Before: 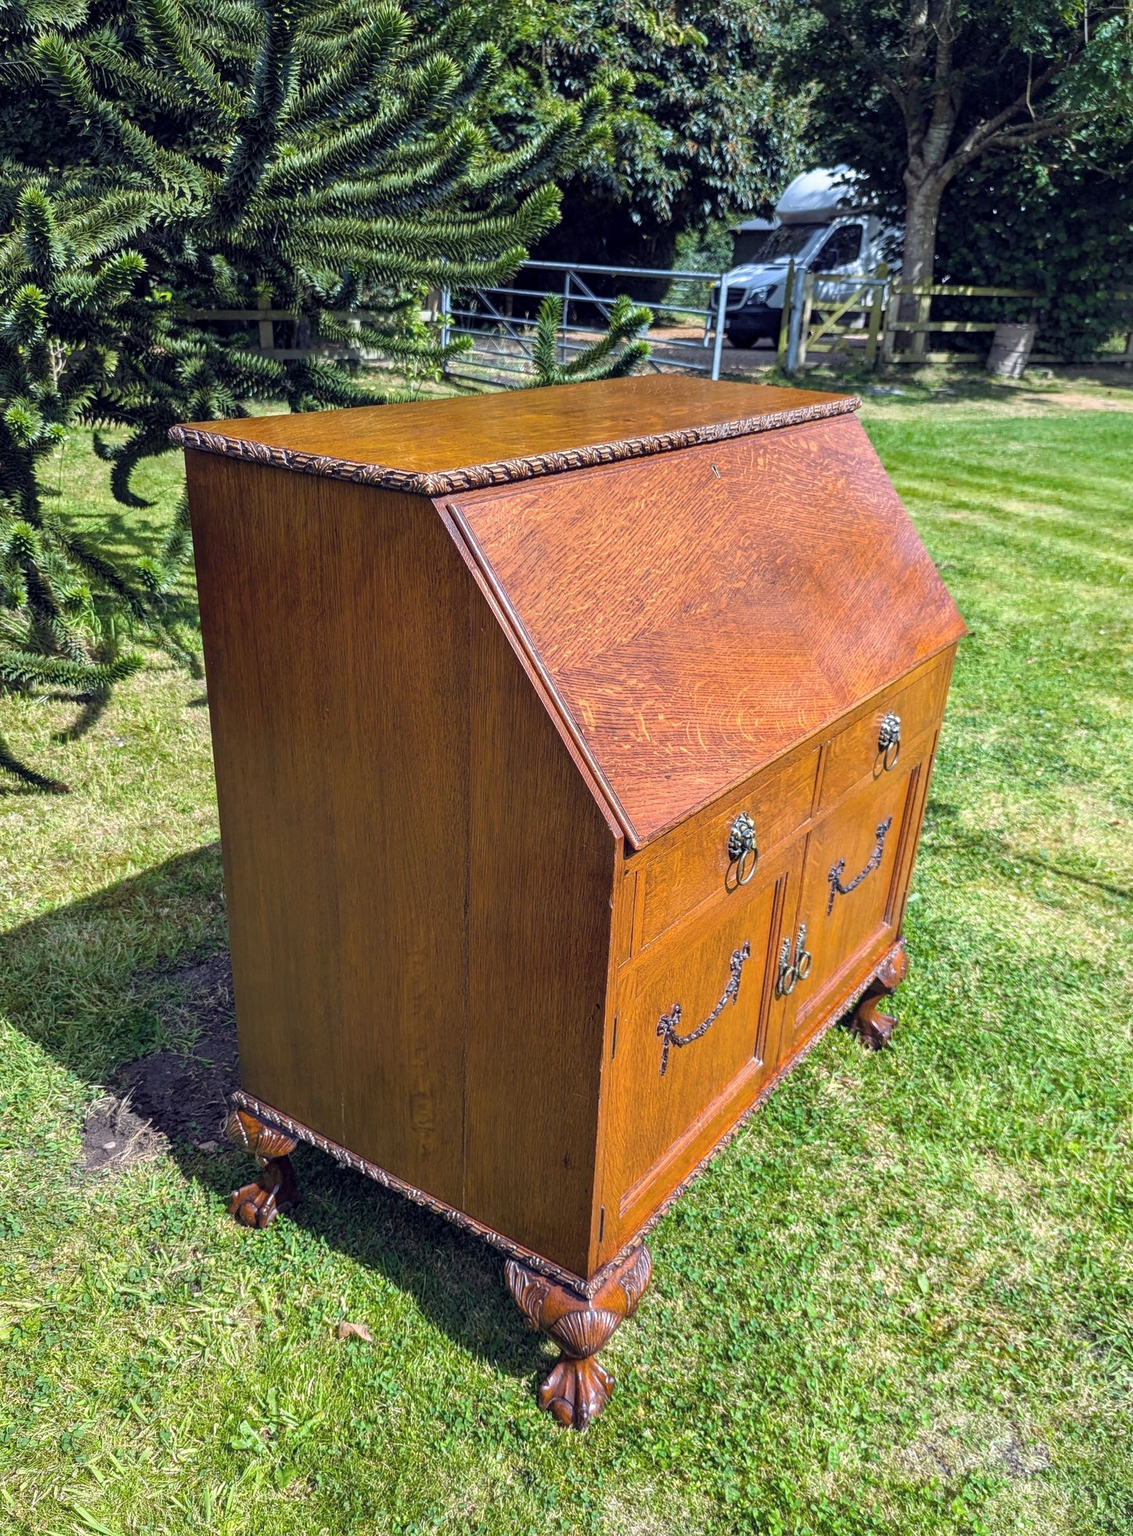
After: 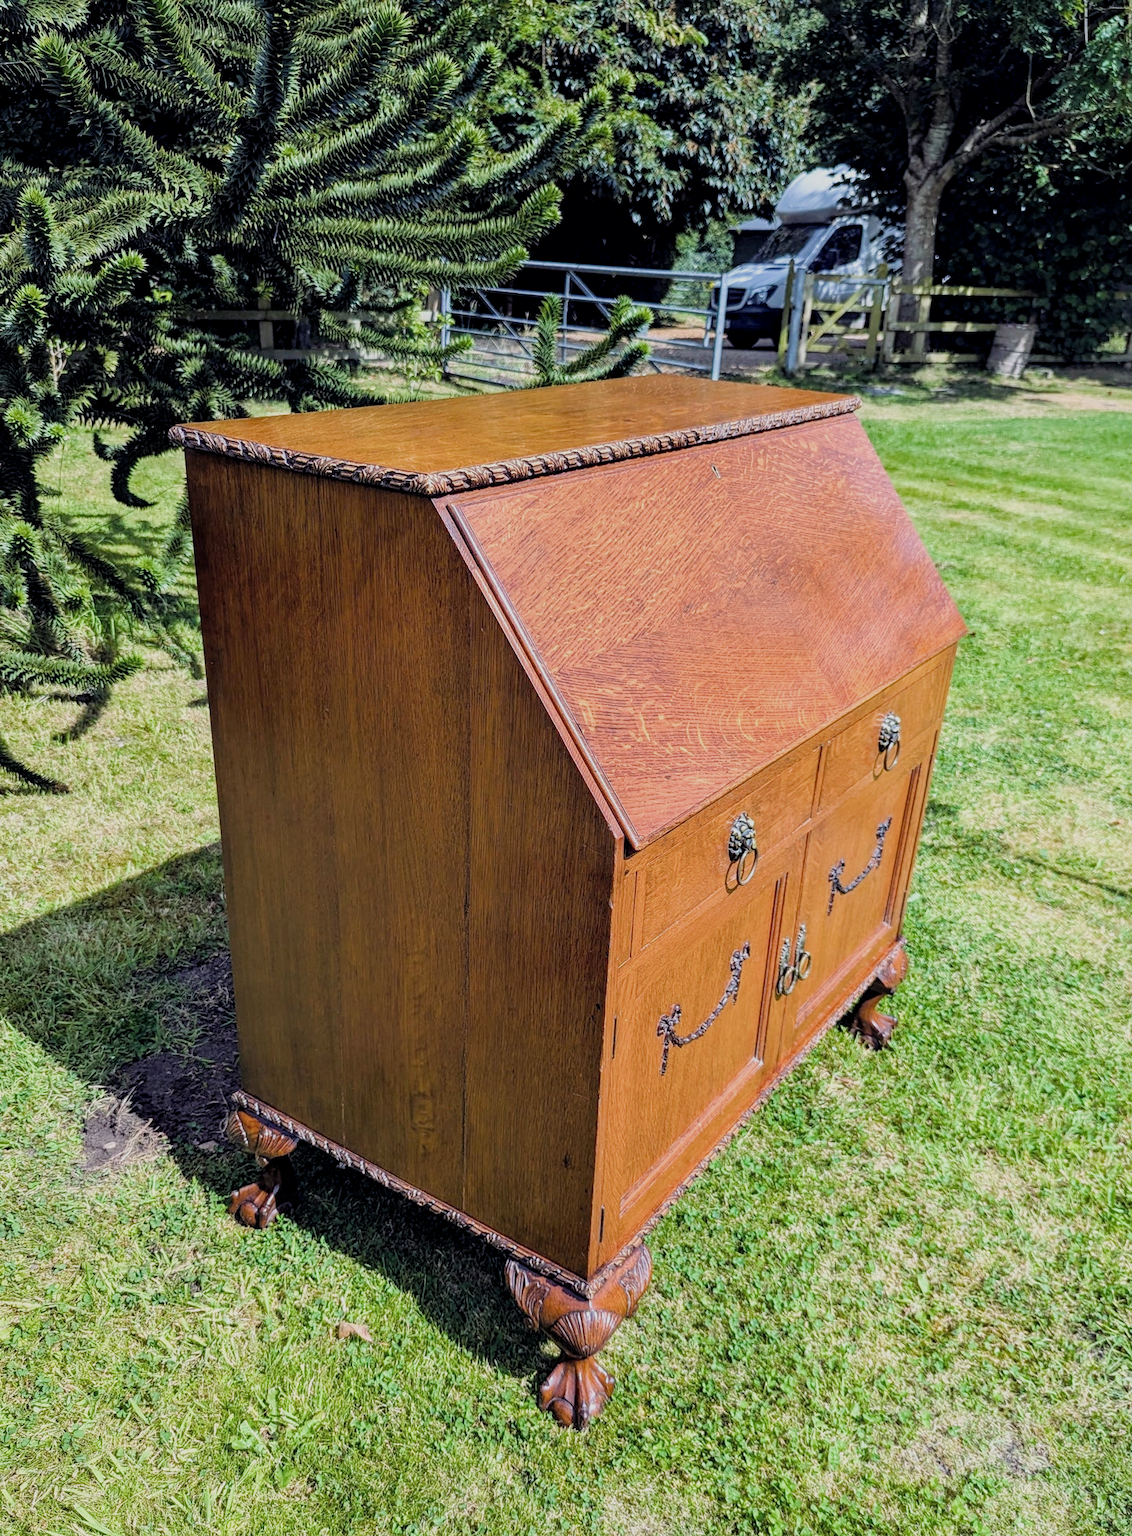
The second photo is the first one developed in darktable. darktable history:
filmic rgb: black relative exposure -7.43 EV, white relative exposure 4.81 EV, threshold -0.267 EV, transition 3.19 EV, structure ↔ texture 99.93%, hardness 3.4, add noise in highlights 0, color science v3 (2019), use custom middle-gray values true, contrast in highlights soft, enable highlight reconstruction true
exposure: black level correction 0.005, exposure 0.283 EV, compensate highlight preservation false
